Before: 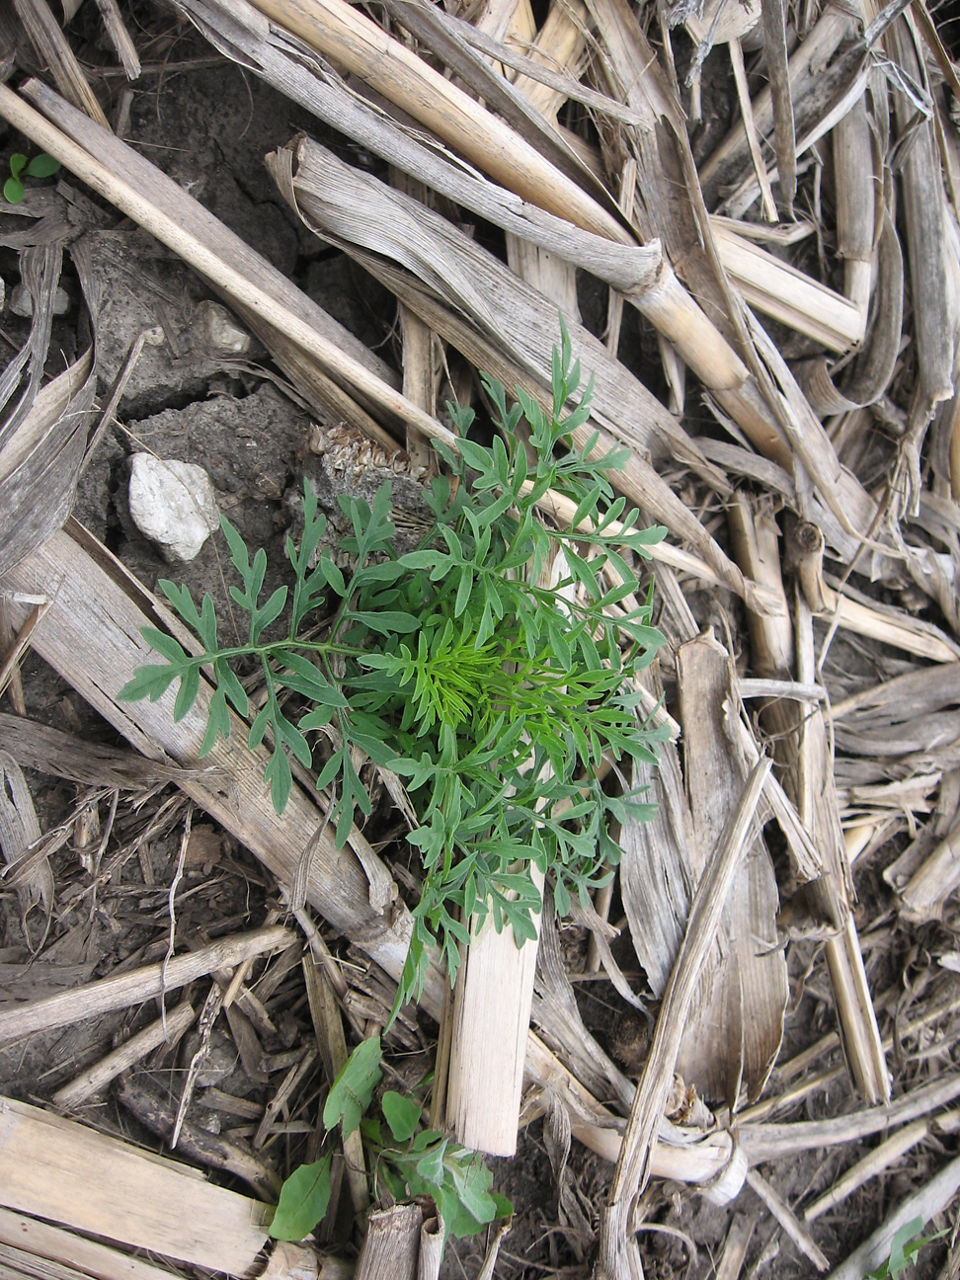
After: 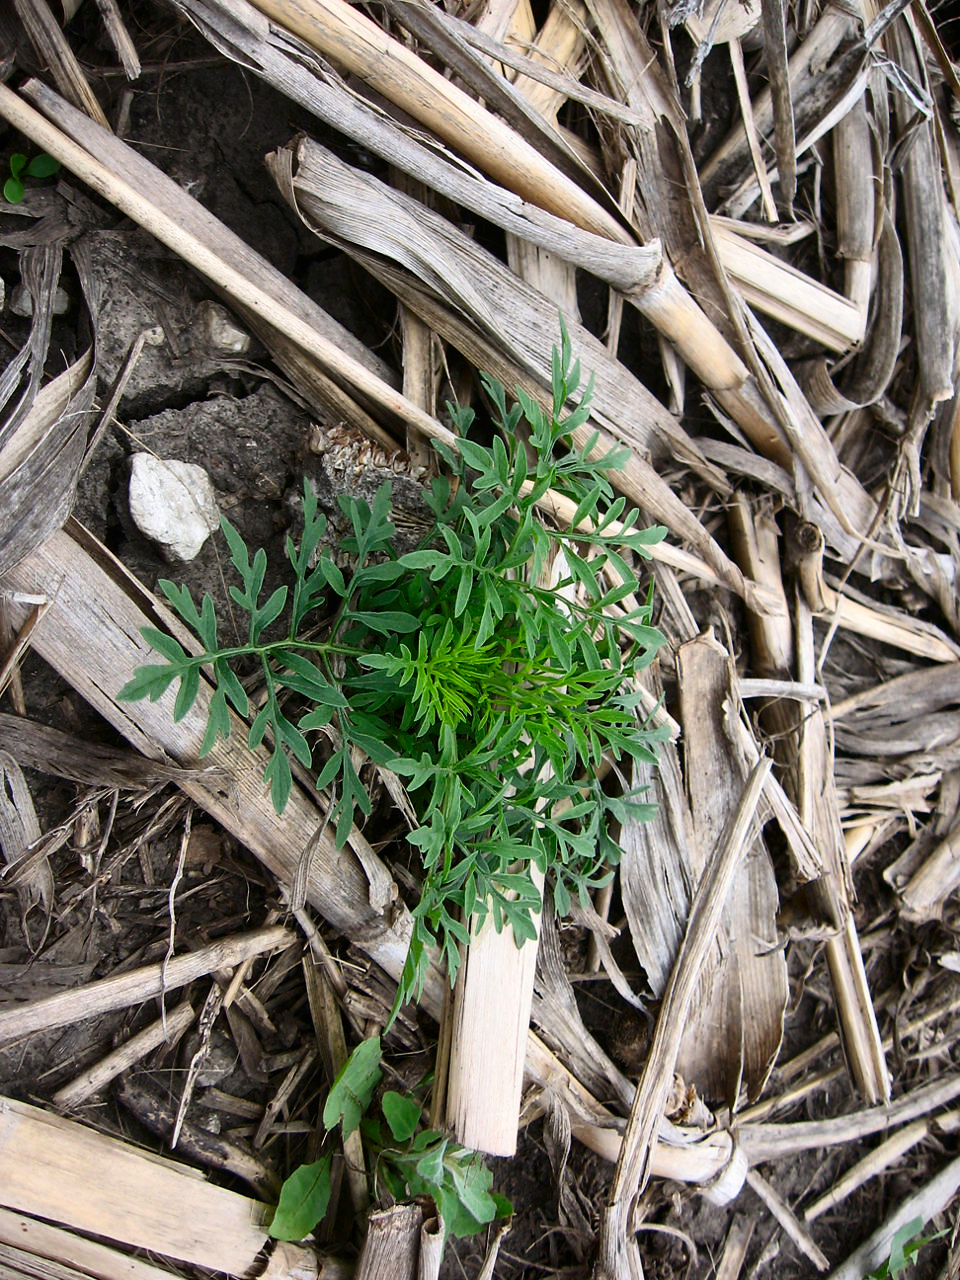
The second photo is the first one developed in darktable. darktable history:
contrast brightness saturation: contrast 0.21, brightness -0.11, saturation 0.211
